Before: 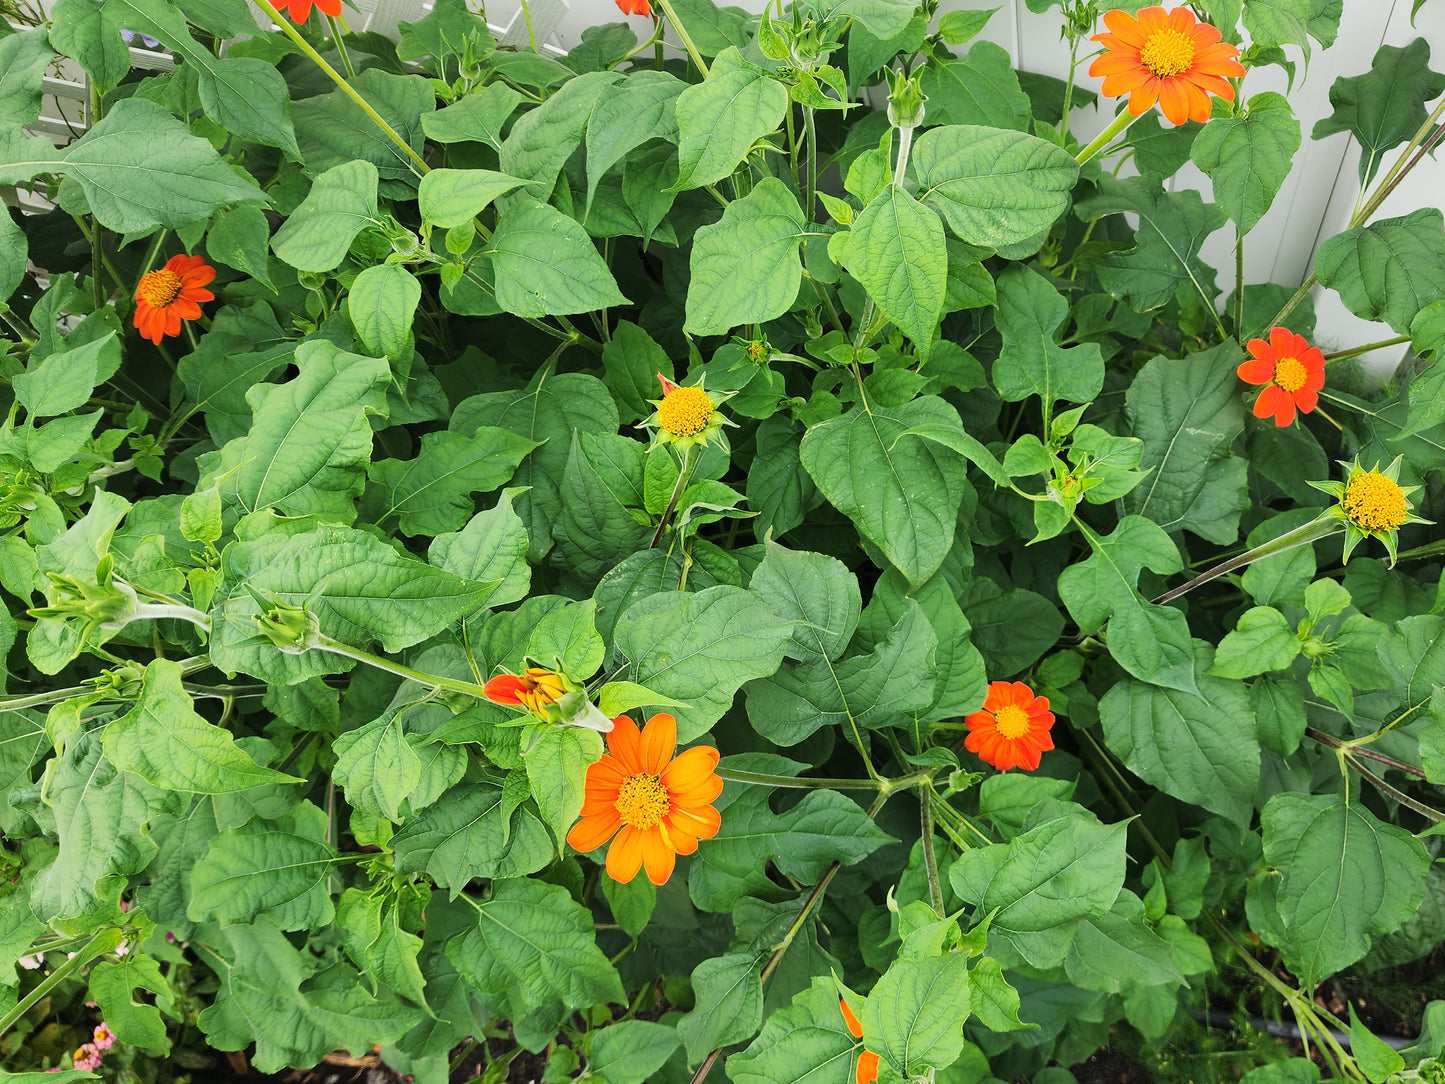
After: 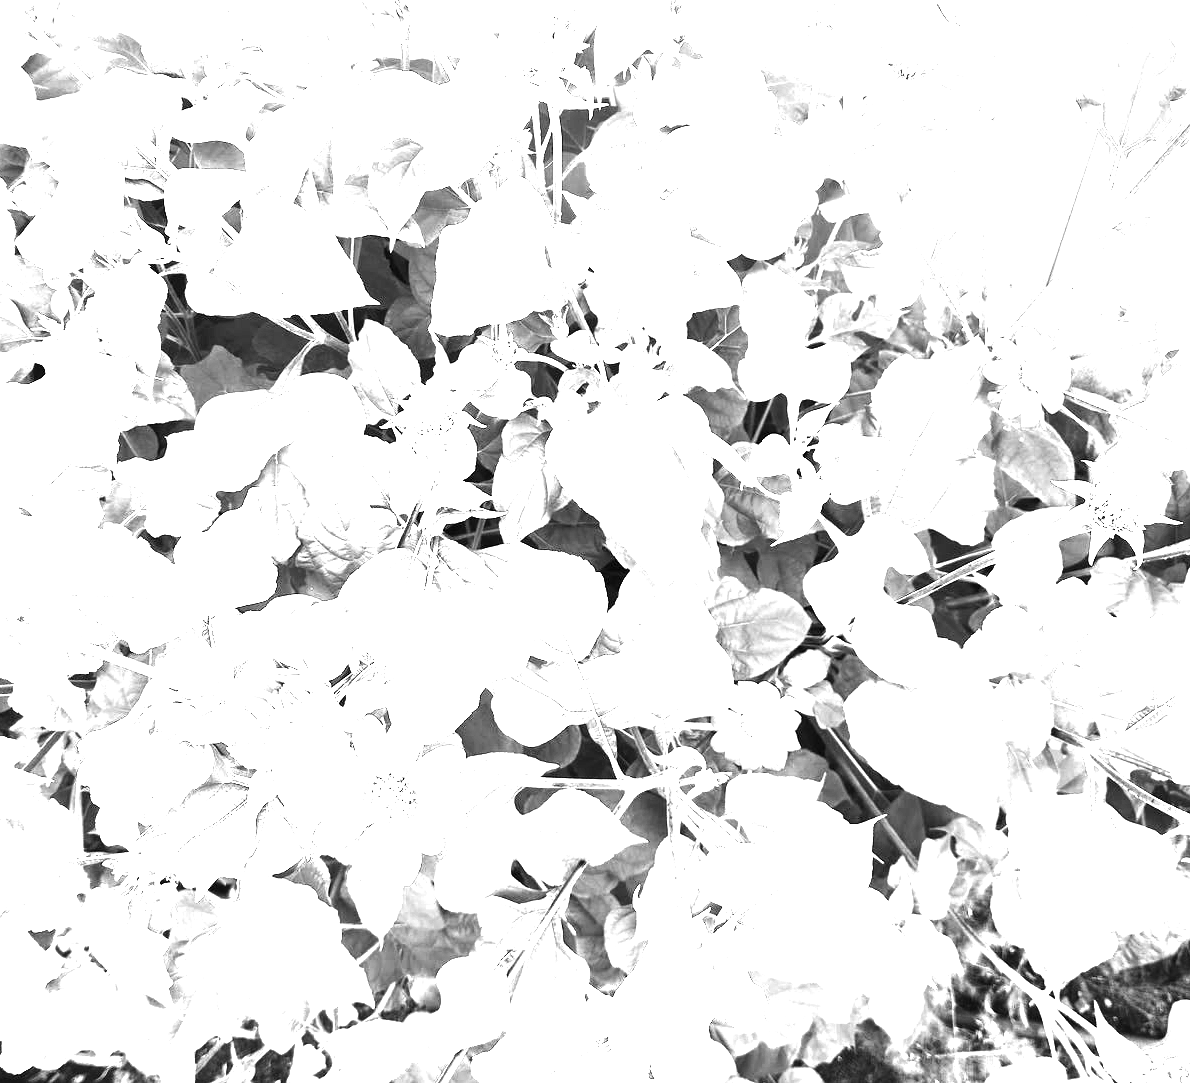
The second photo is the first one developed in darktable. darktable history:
color zones: curves: ch0 [(0, 0.554) (0.146, 0.662) (0.293, 0.86) (0.503, 0.774) (0.637, 0.106) (0.74, 0.072) (0.866, 0.488) (0.998, 0.569)]; ch1 [(0, 0) (0.143, 0) (0.286, 0) (0.429, 0) (0.571, 0) (0.714, 0) (0.857, 0)]
exposure: exposure 0.766 EV, compensate highlight preservation false
tone equalizer: on, module defaults
crop: left 17.582%, bottom 0.031%
color correction: highlights a* 5.62, highlights b* 33.57, shadows a* -25.86, shadows b* 4.02
color balance rgb: perceptual saturation grading › global saturation 20%, perceptual saturation grading › highlights -25%, perceptual saturation grading › shadows 25%
